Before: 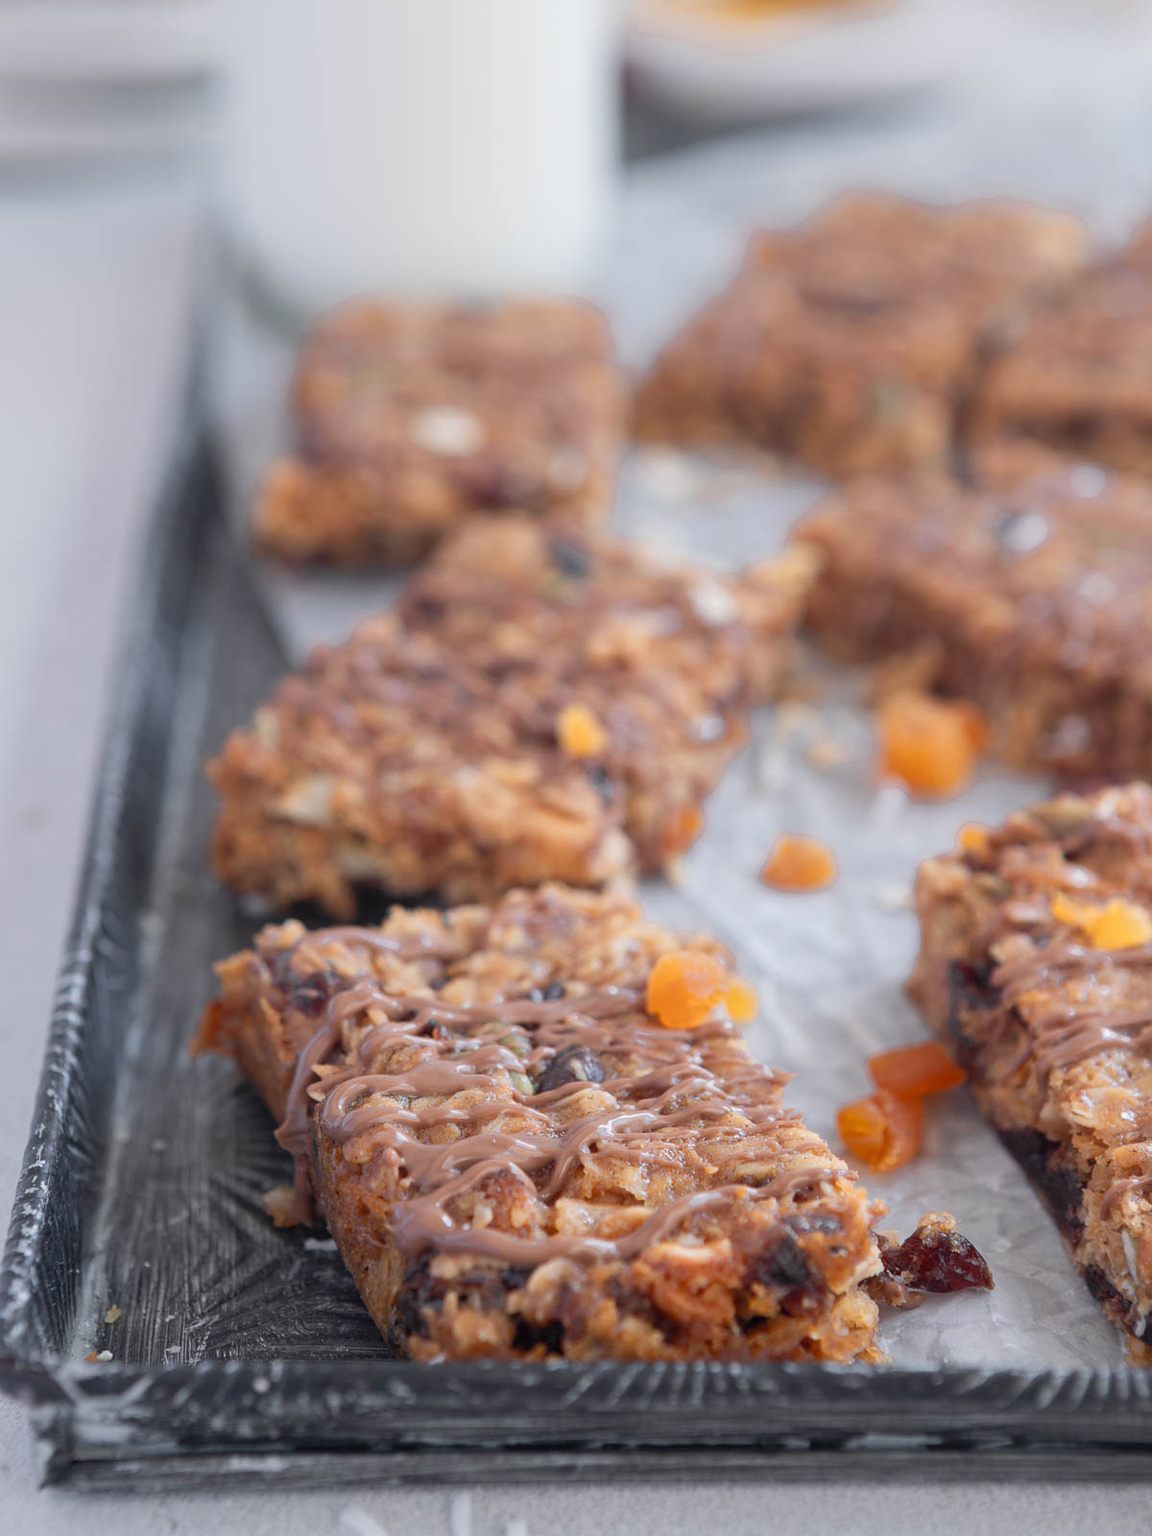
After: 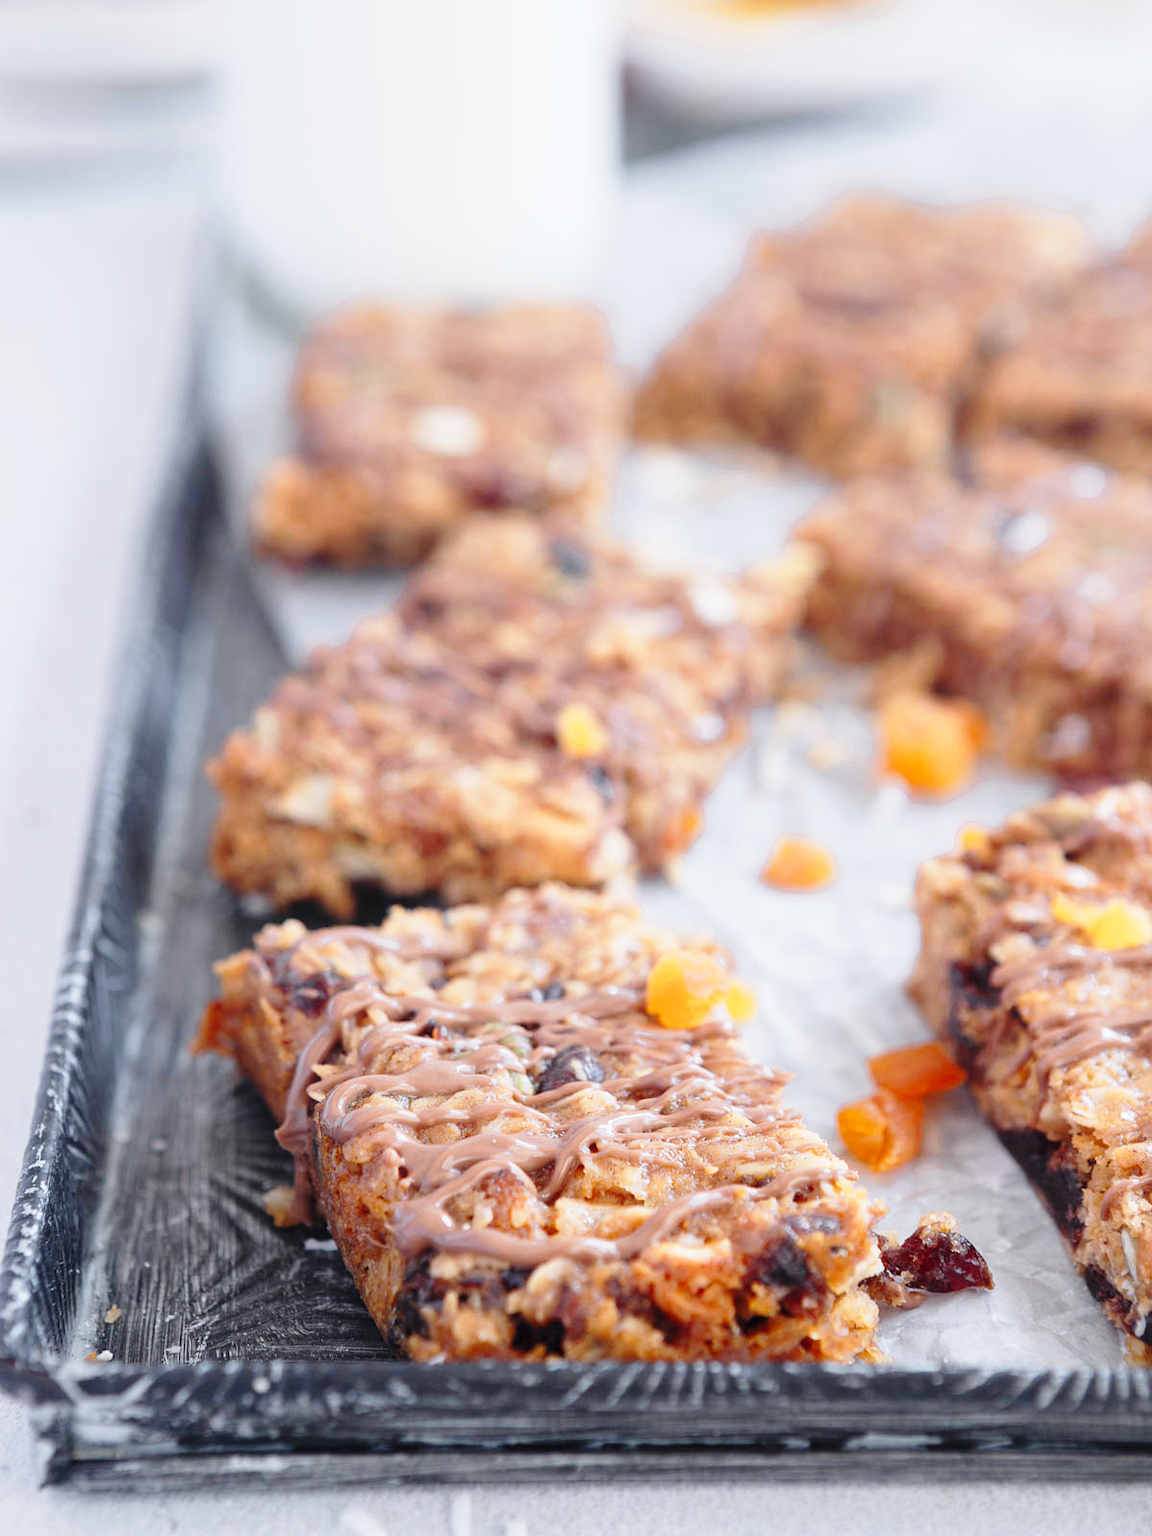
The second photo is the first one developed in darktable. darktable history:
base curve: curves: ch0 [(0, 0) (0.028, 0.03) (0.121, 0.232) (0.46, 0.748) (0.859, 0.968) (1, 1)], preserve colors none
white balance: red 0.986, blue 1.01
